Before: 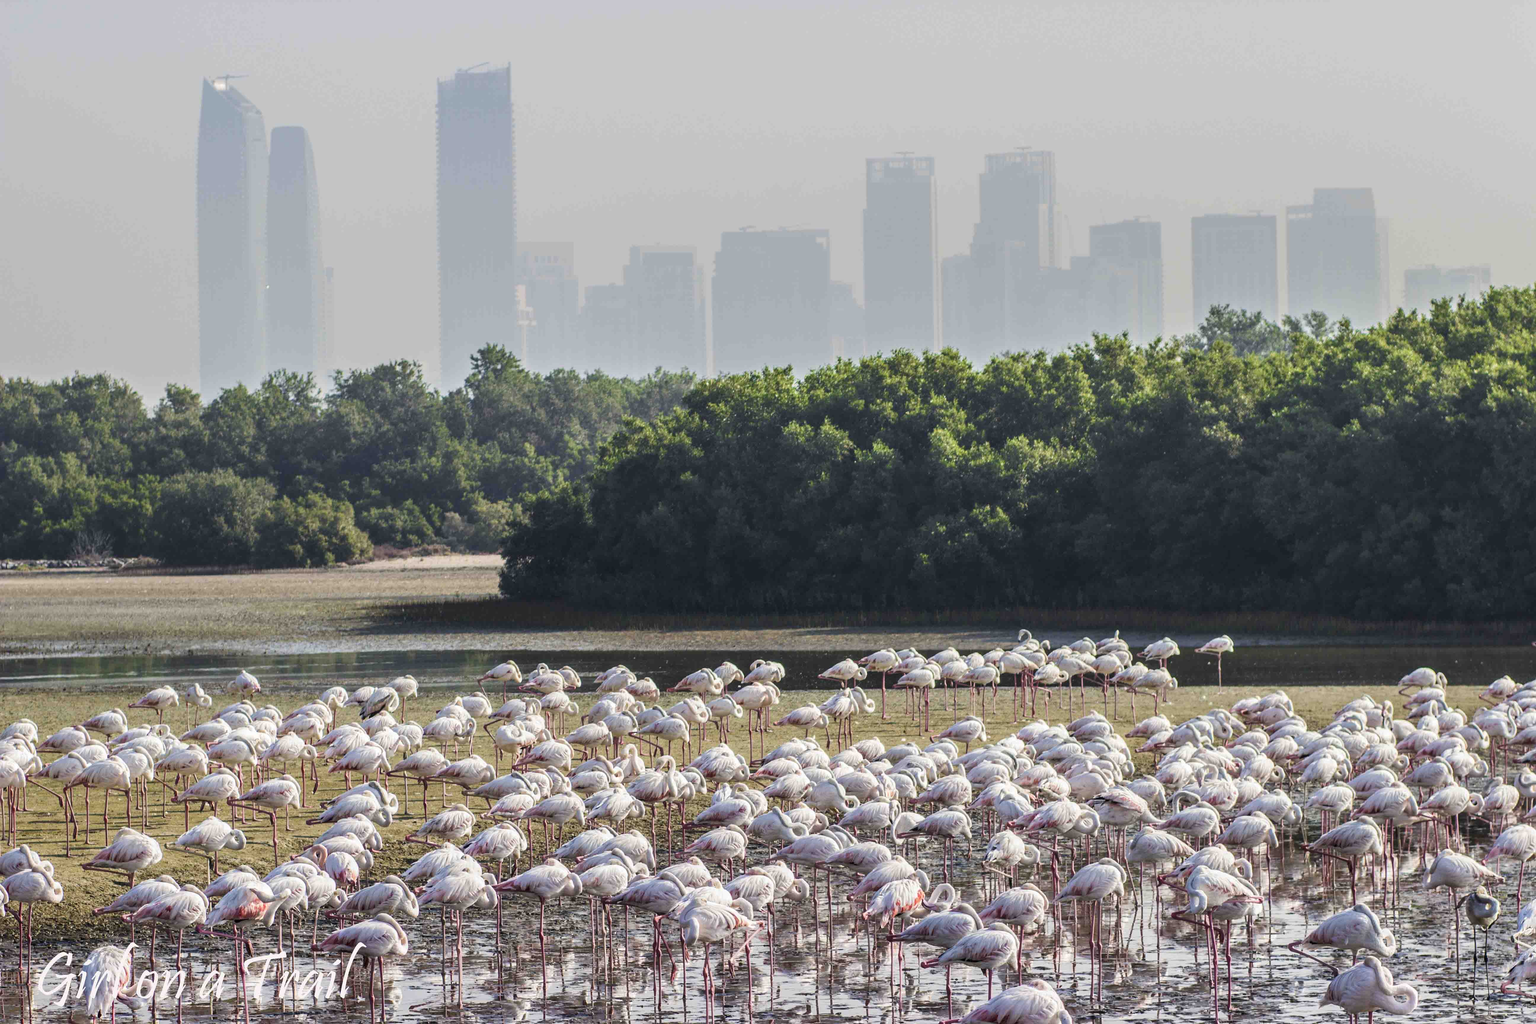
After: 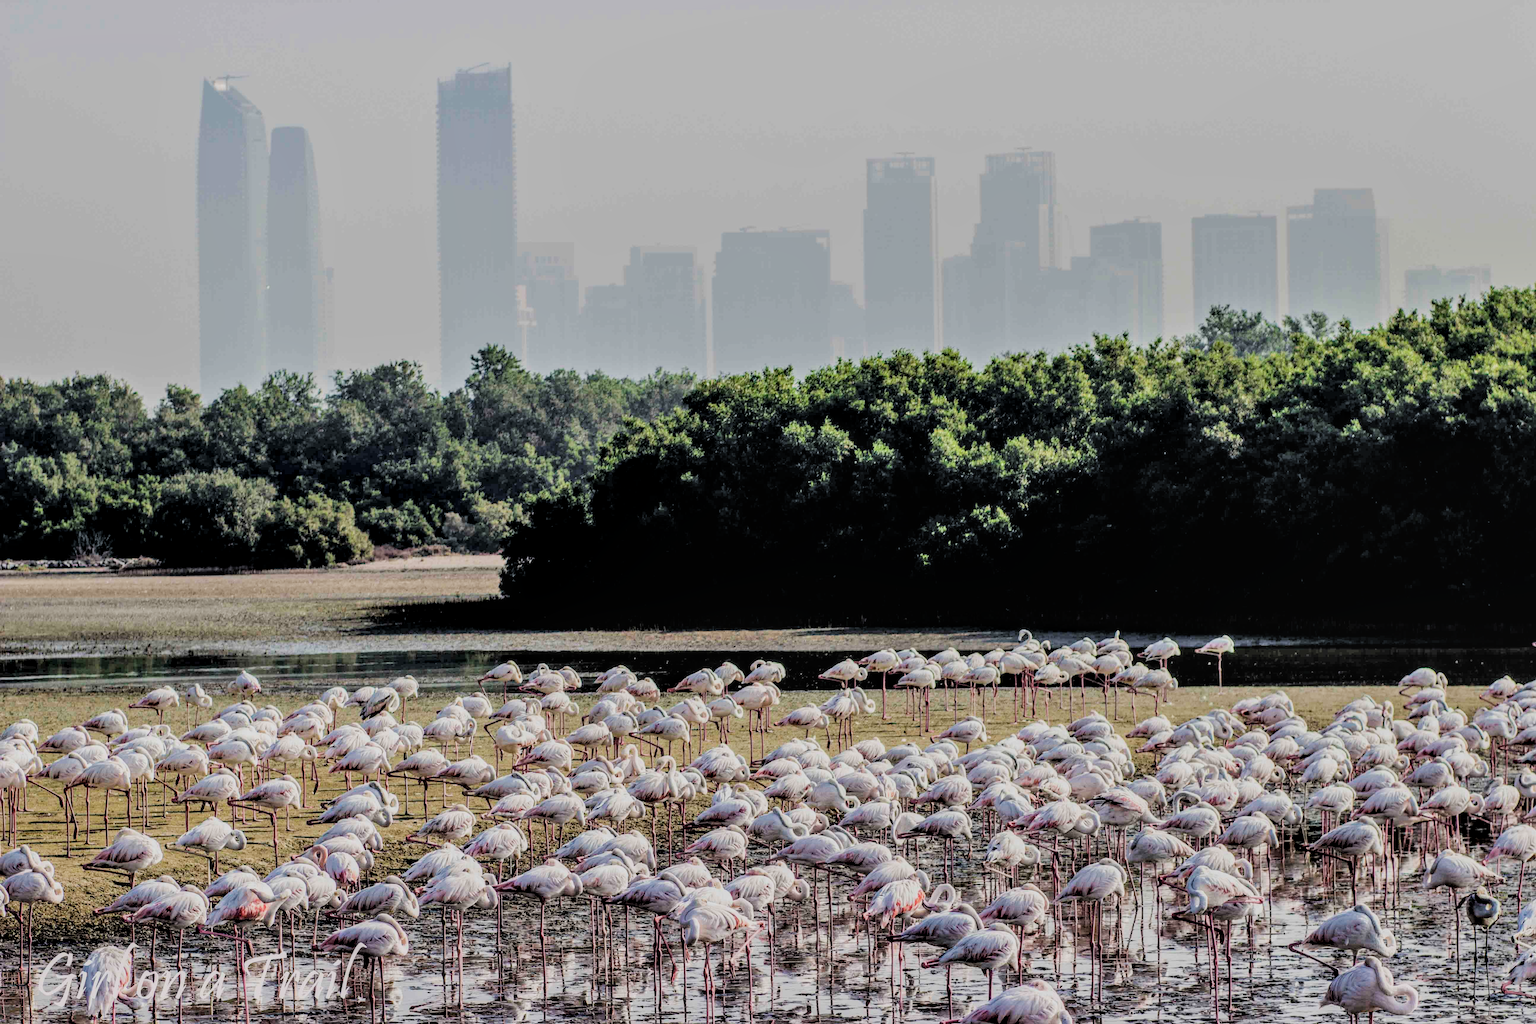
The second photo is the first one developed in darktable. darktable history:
exposure: exposure -0.04 EV, compensate exposure bias true, compensate highlight preservation false
local contrast: on, module defaults
shadows and highlights: shadows 37.83, highlights -27.07, soften with gaussian
filmic rgb: black relative exposure -2.9 EV, white relative exposure 4.56 EV, hardness 1.74, contrast 1.257
